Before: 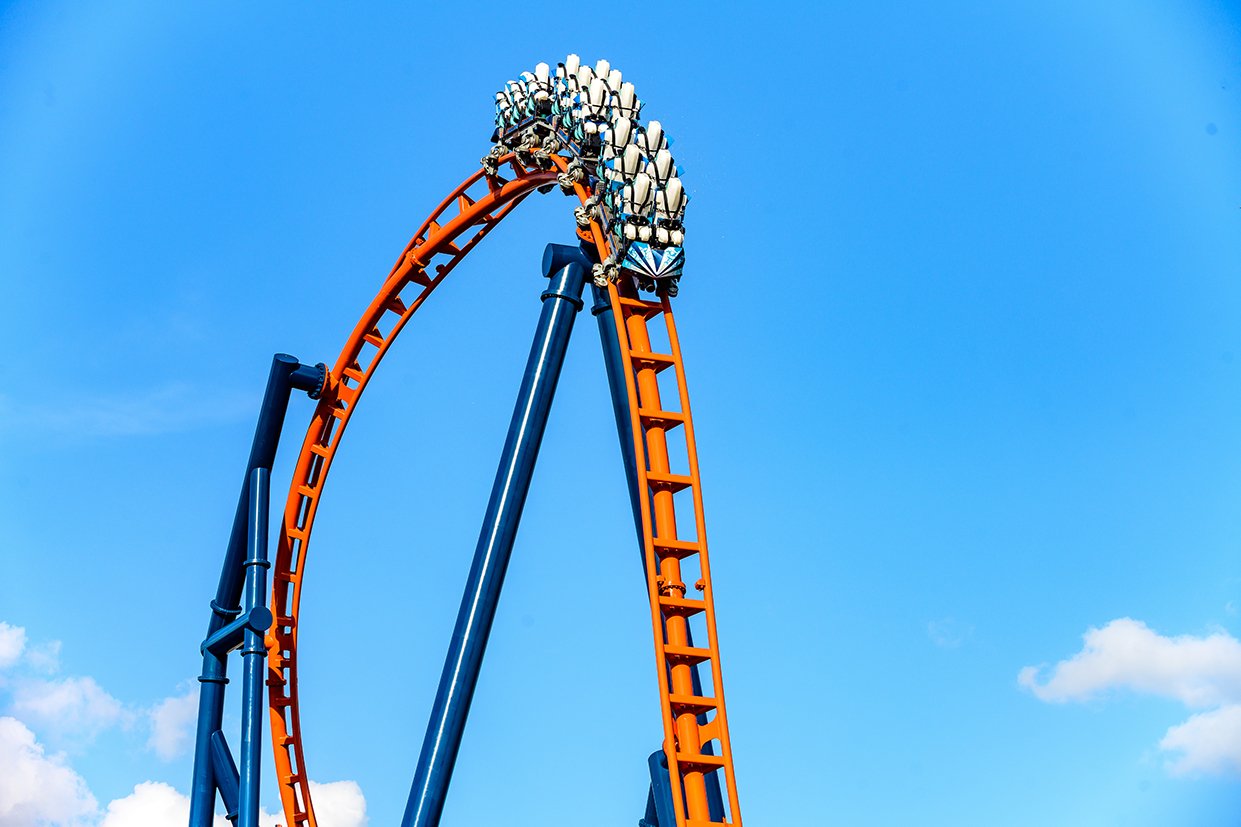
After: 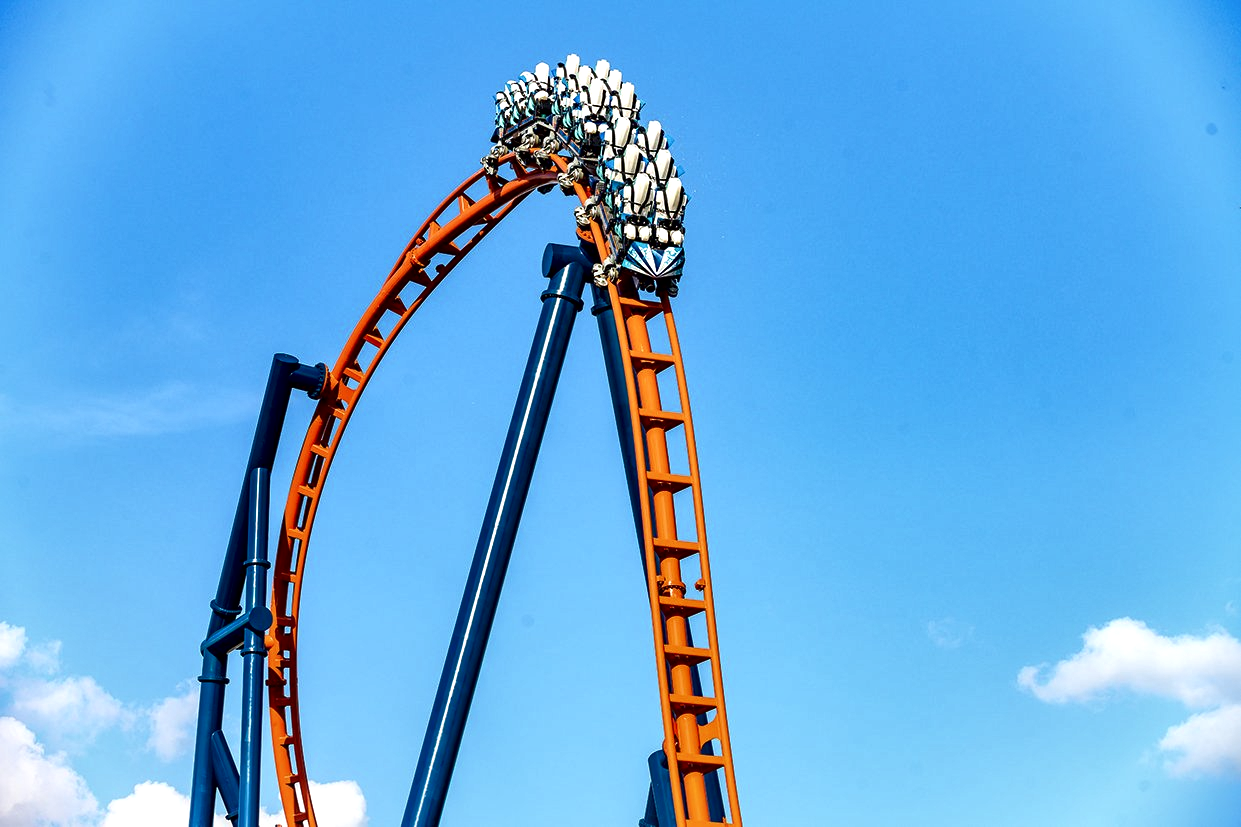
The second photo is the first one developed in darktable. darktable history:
contrast brightness saturation: saturation -0.06
local contrast: mode bilateral grid, contrast 69, coarseness 74, detail 180%, midtone range 0.2
base curve: preserve colors none
